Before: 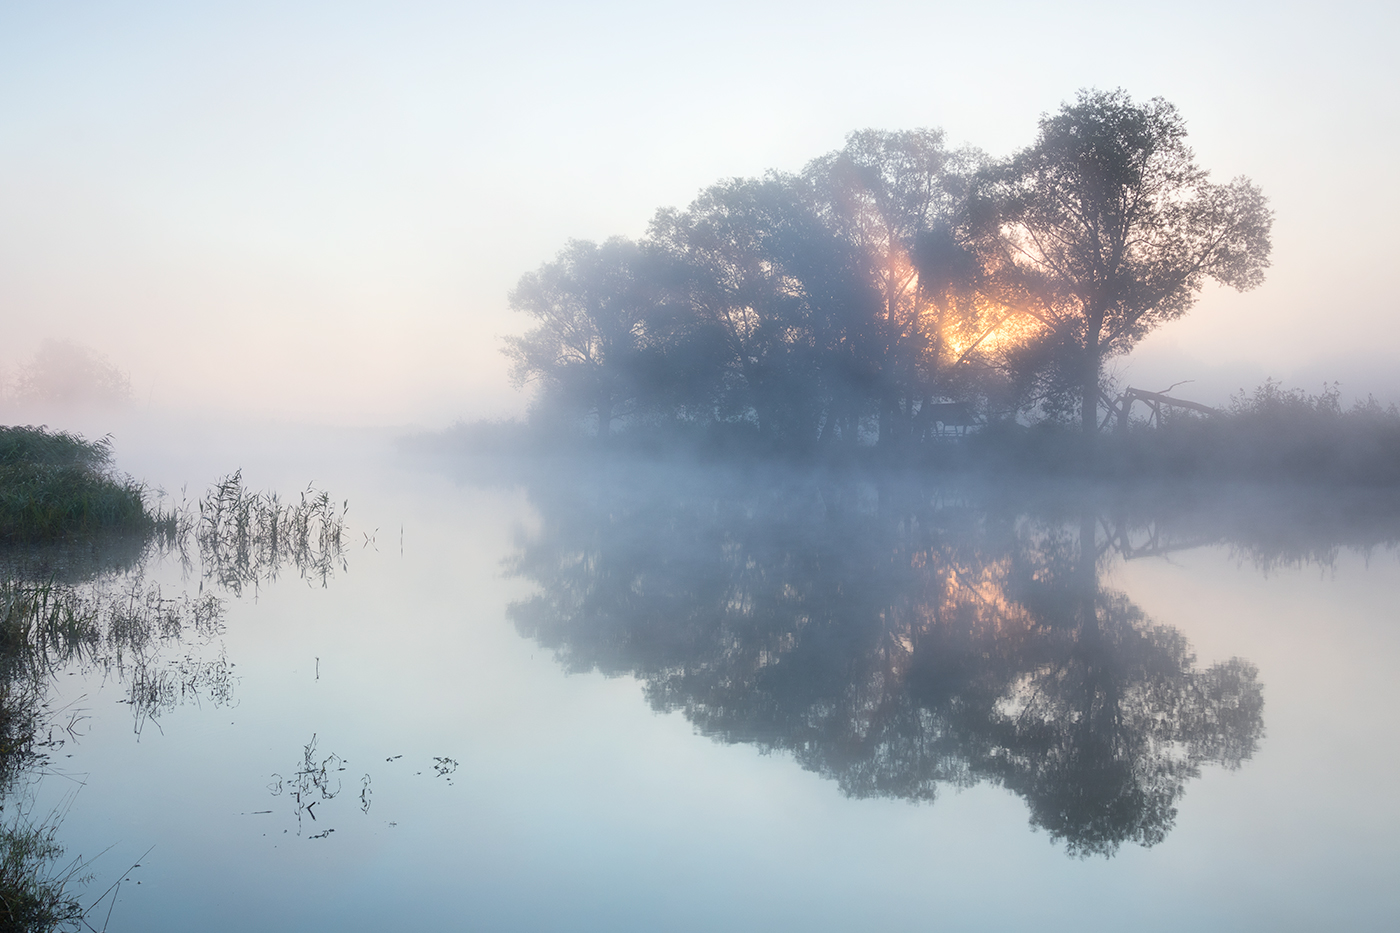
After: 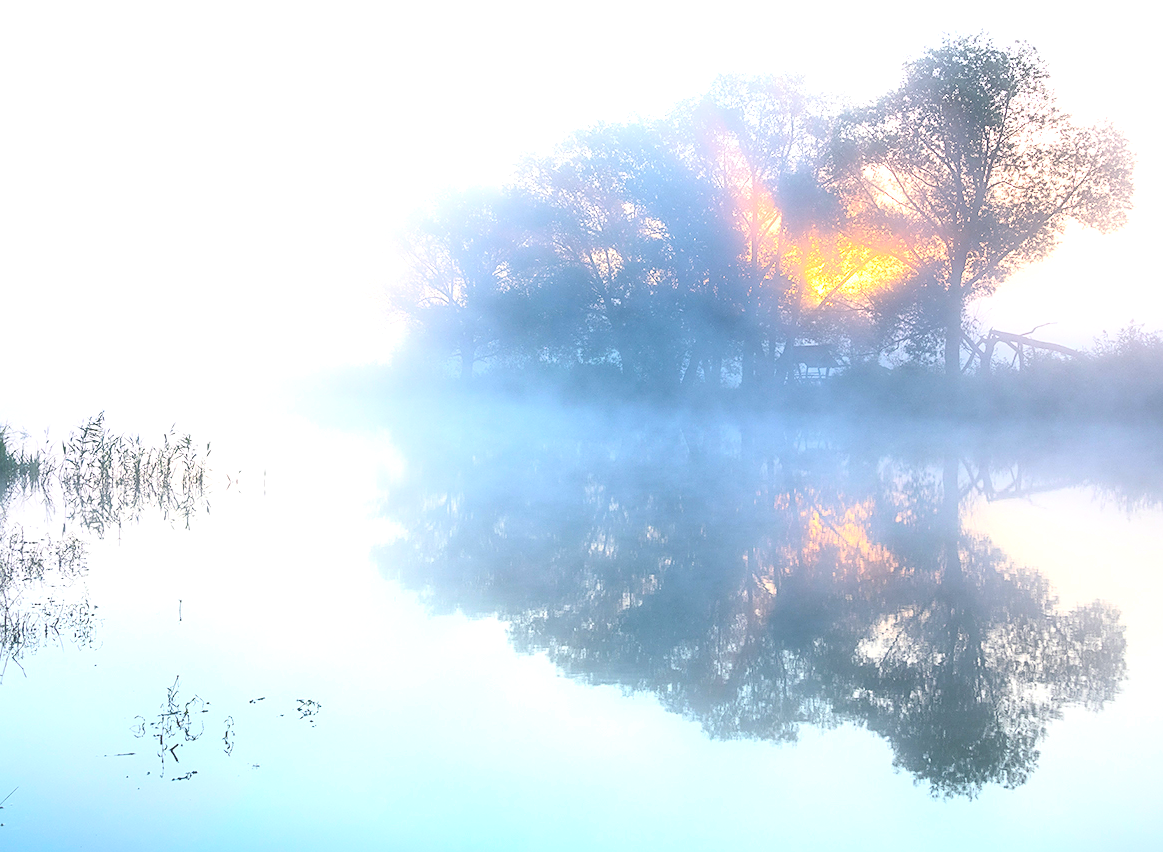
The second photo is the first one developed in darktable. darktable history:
local contrast: detail 110%
color zones: curves: ch0 [(0.068, 0.464) (0.25, 0.5) (0.48, 0.508) (0.75, 0.536) (0.886, 0.476) (0.967, 0.456)]; ch1 [(0.066, 0.456) (0.25, 0.5) (0.616, 0.508) (0.746, 0.56) (0.934, 0.444)], mix -64.57%
color balance rgb: shadows lift › chroma 2.538%, shadows lift › hue 191.04°, perceptual saturation grading › global saturation 25.279%, global vibrance 11.642%, contrast 5.068%
crop: left 9.843%, top 6.242%, right 7.051%, bottom 2.367%
tone equalizer: -8 EV -0.769 EV, -7 EV -0.67 EV, -6 EV -0.639 EV, -5 EV -0.405 EV, -3 EV 0.392 EV, -2 EV 0.6 EV, -1 EV 0.675 EV, +0 EV 0.747 EV
contrast brightness saturation: contrast 0.2, brightness 0.159, saturation 0.216
sharpen: on, module defaults
